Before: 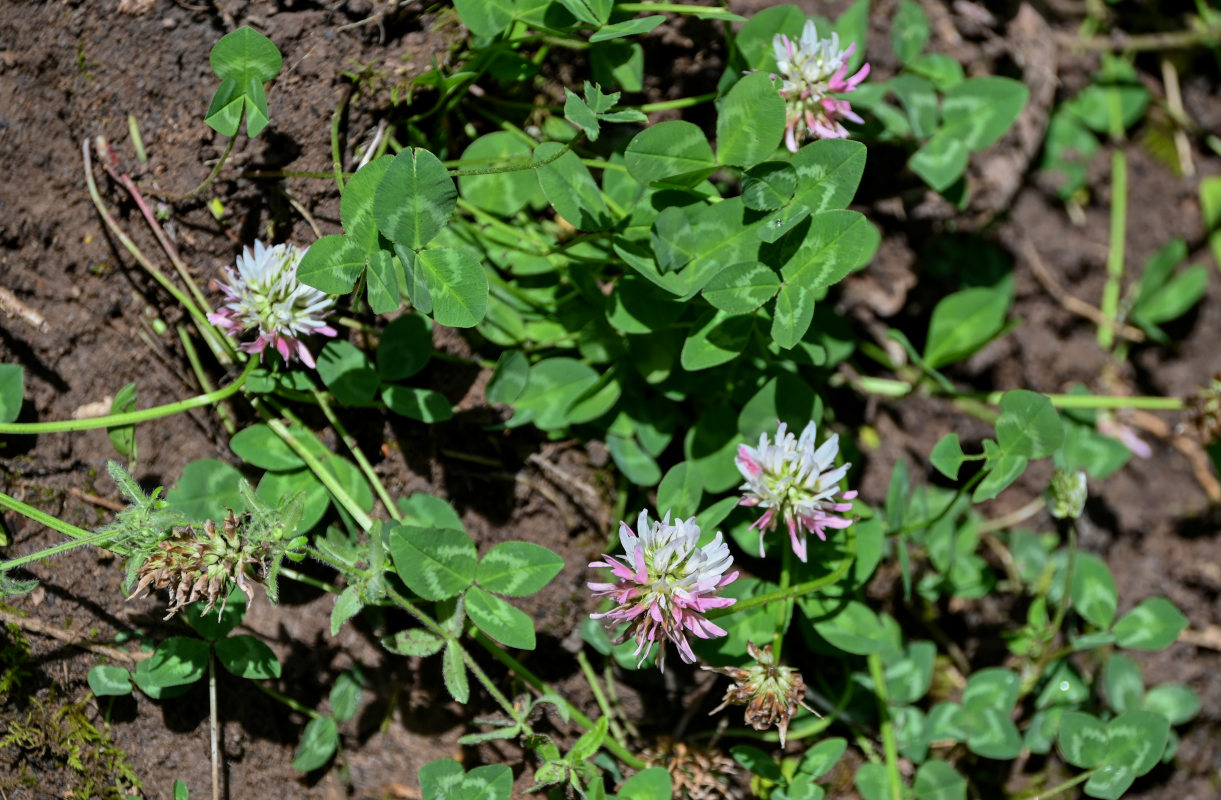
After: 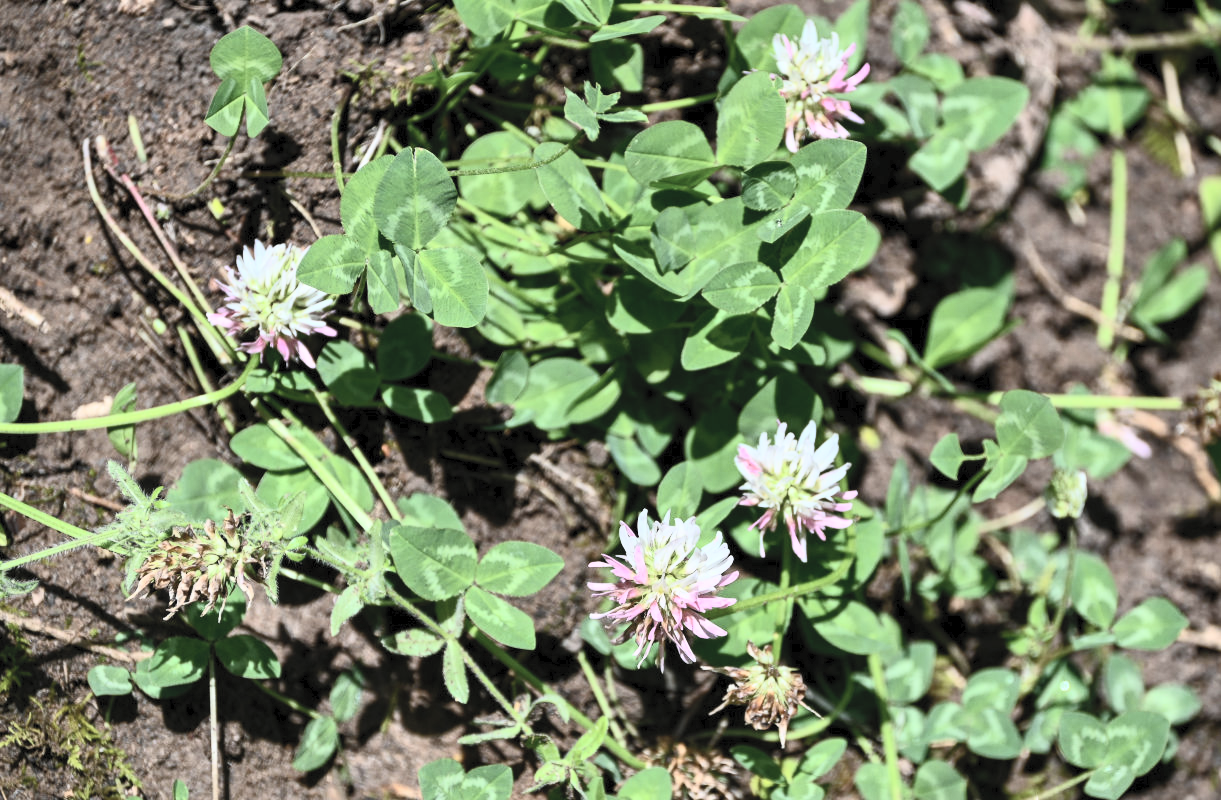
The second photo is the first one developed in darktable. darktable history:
contrast brightness saturation: contrast 0.43, brightness 0.56, saturation -0.19
exposure: exposure -0.116 EV, compensate exposure bias true, compensate highlight preservation false
